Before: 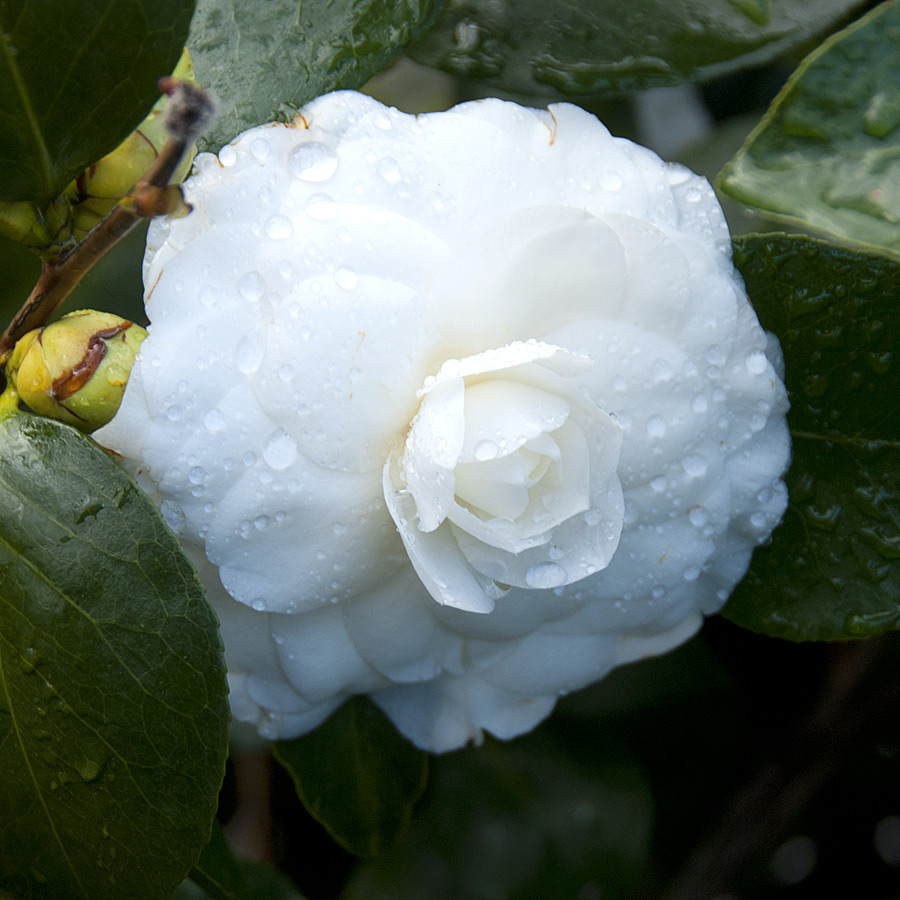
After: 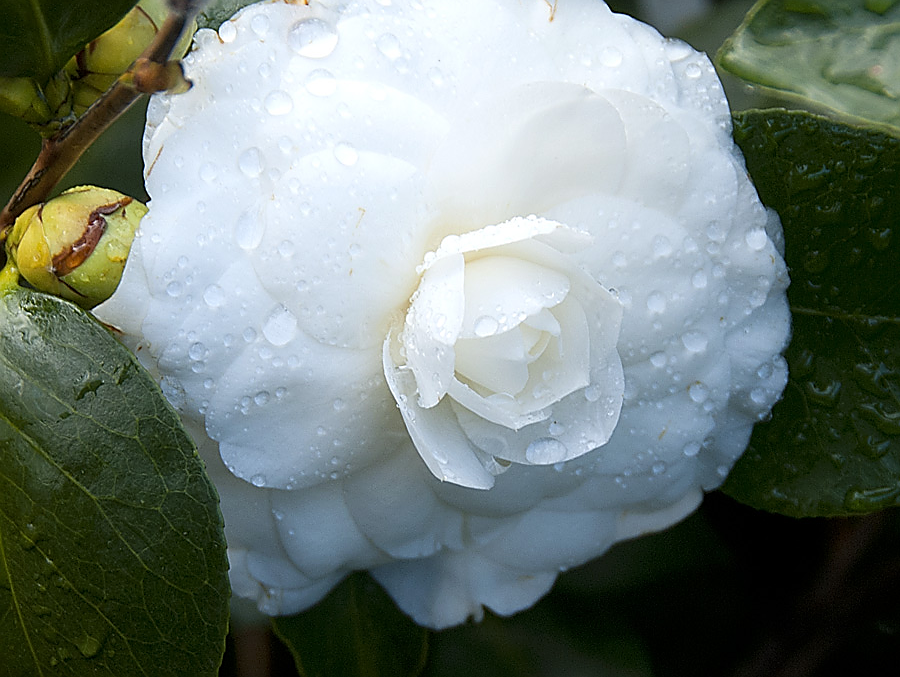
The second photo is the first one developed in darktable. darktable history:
crop: top 13.795%, bottom 10.89%
sharpen: radius 1.426, amount 1.239, threshold 0.744
